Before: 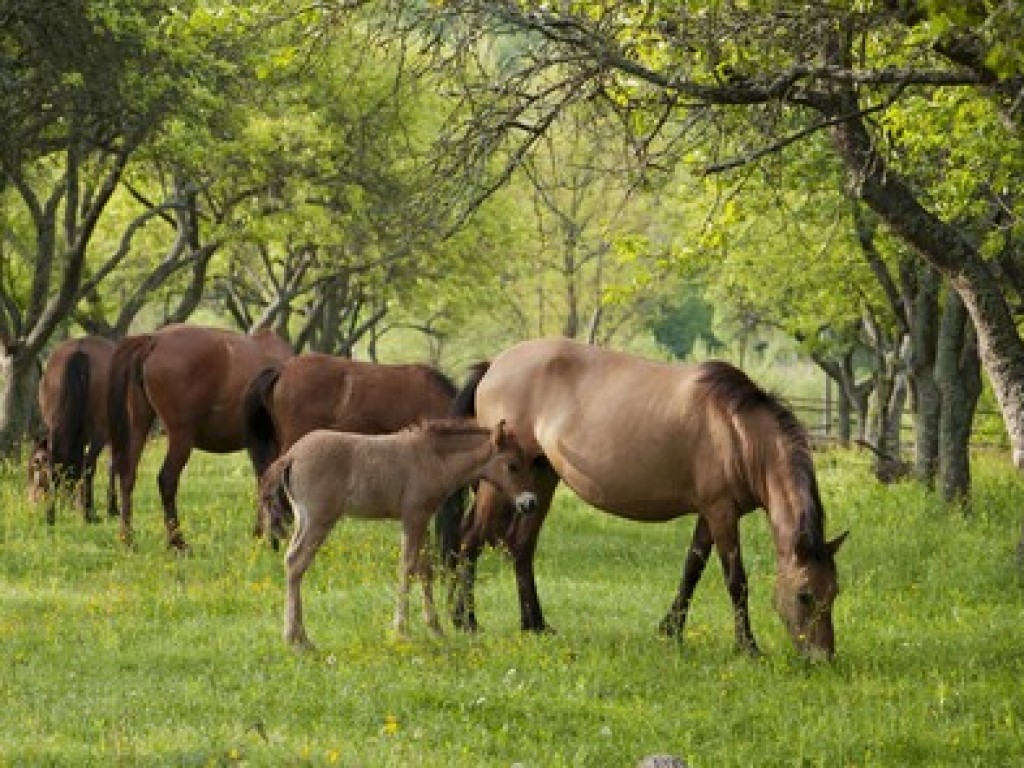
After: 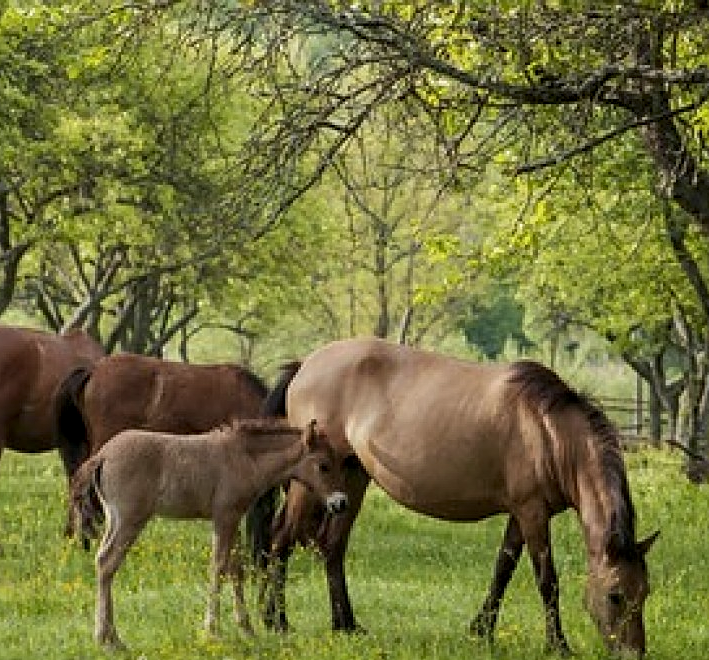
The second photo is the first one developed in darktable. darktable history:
crop: left 18.479%, right 12.2%, bottom 13.971%
sharpen: on, module defaults
local contrast: on, module defaults
exposure: exposure -0.21 EV, compensate highlight preservation false
